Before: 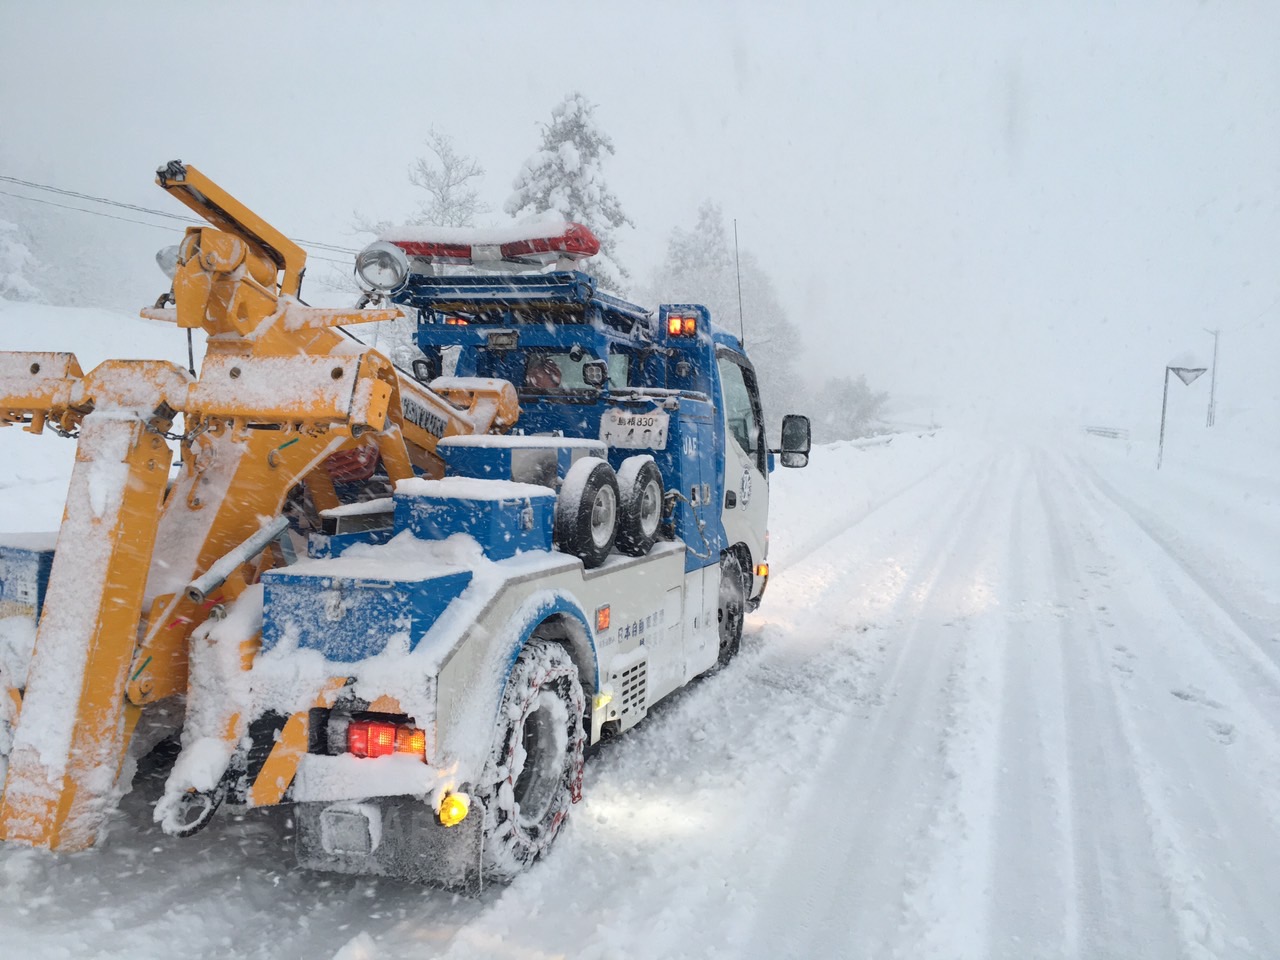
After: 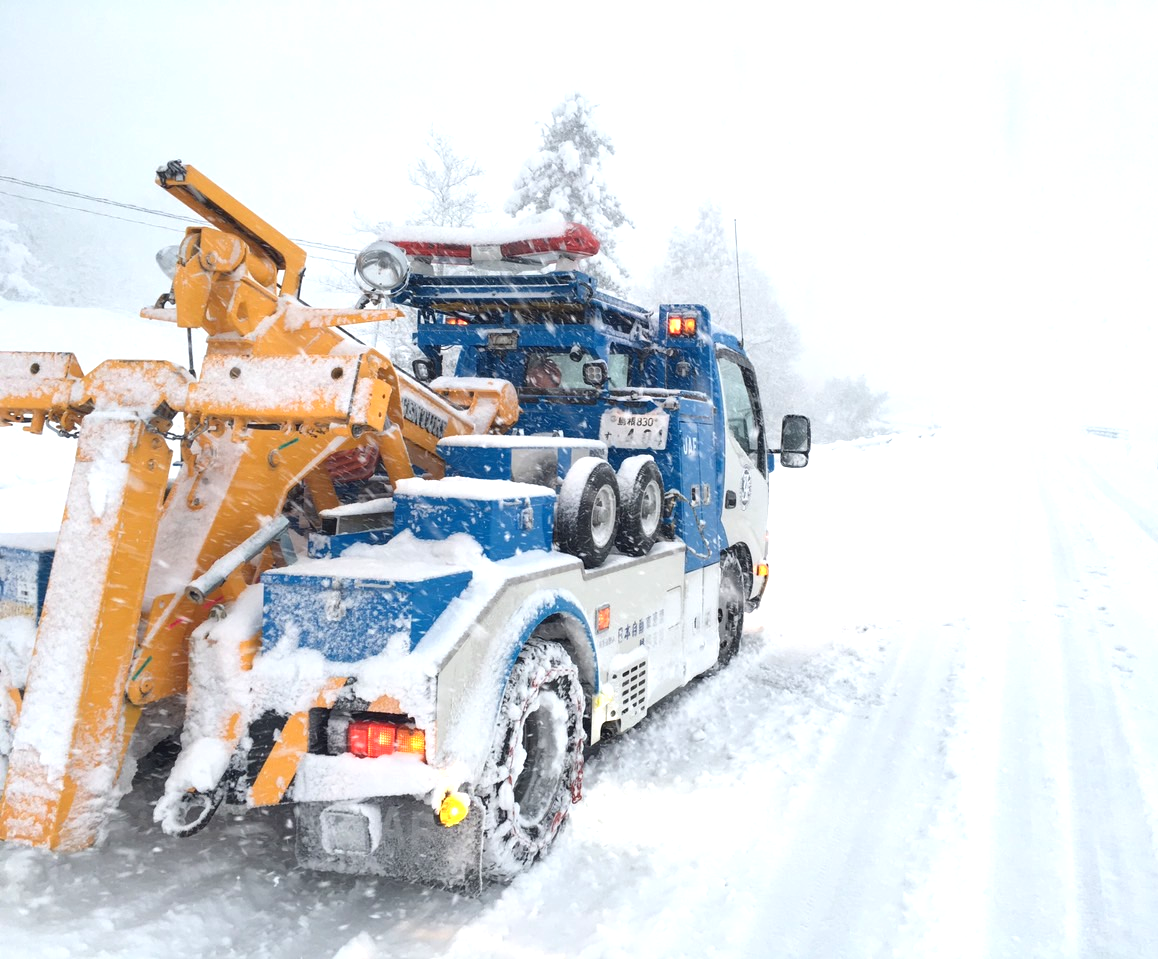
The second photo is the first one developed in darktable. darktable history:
exposure: black level correction 0, exposure 0.7 EV, compensate exposure bias true, compensate highlight preservation false
crop: right 9.509%, bottom 0.031%
